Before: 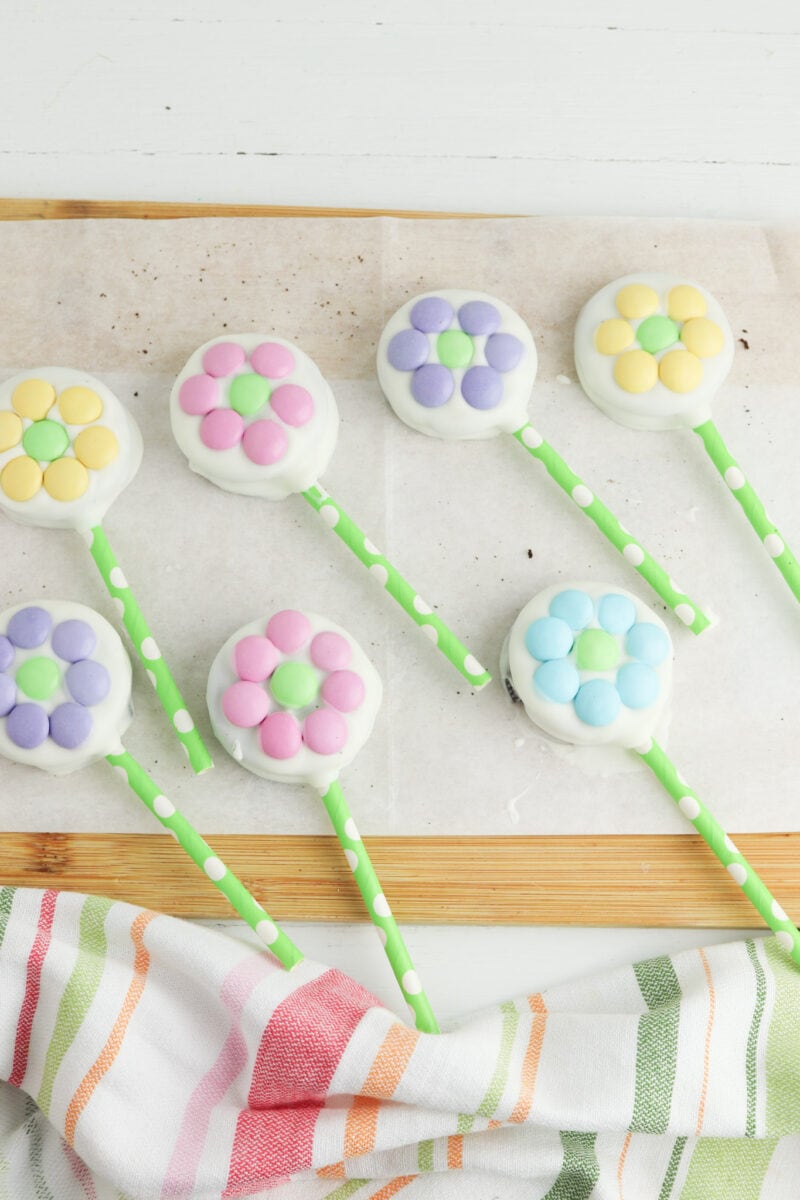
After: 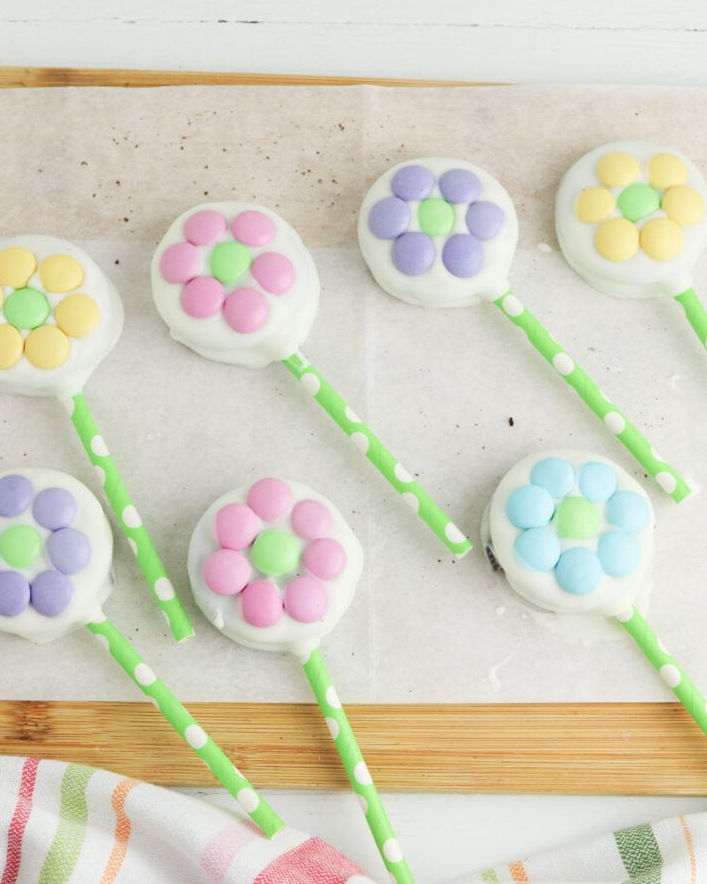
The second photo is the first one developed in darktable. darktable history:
crop and rotate: left 2.378%, top 11.053%, right 9.236%, bottom 15.278%
